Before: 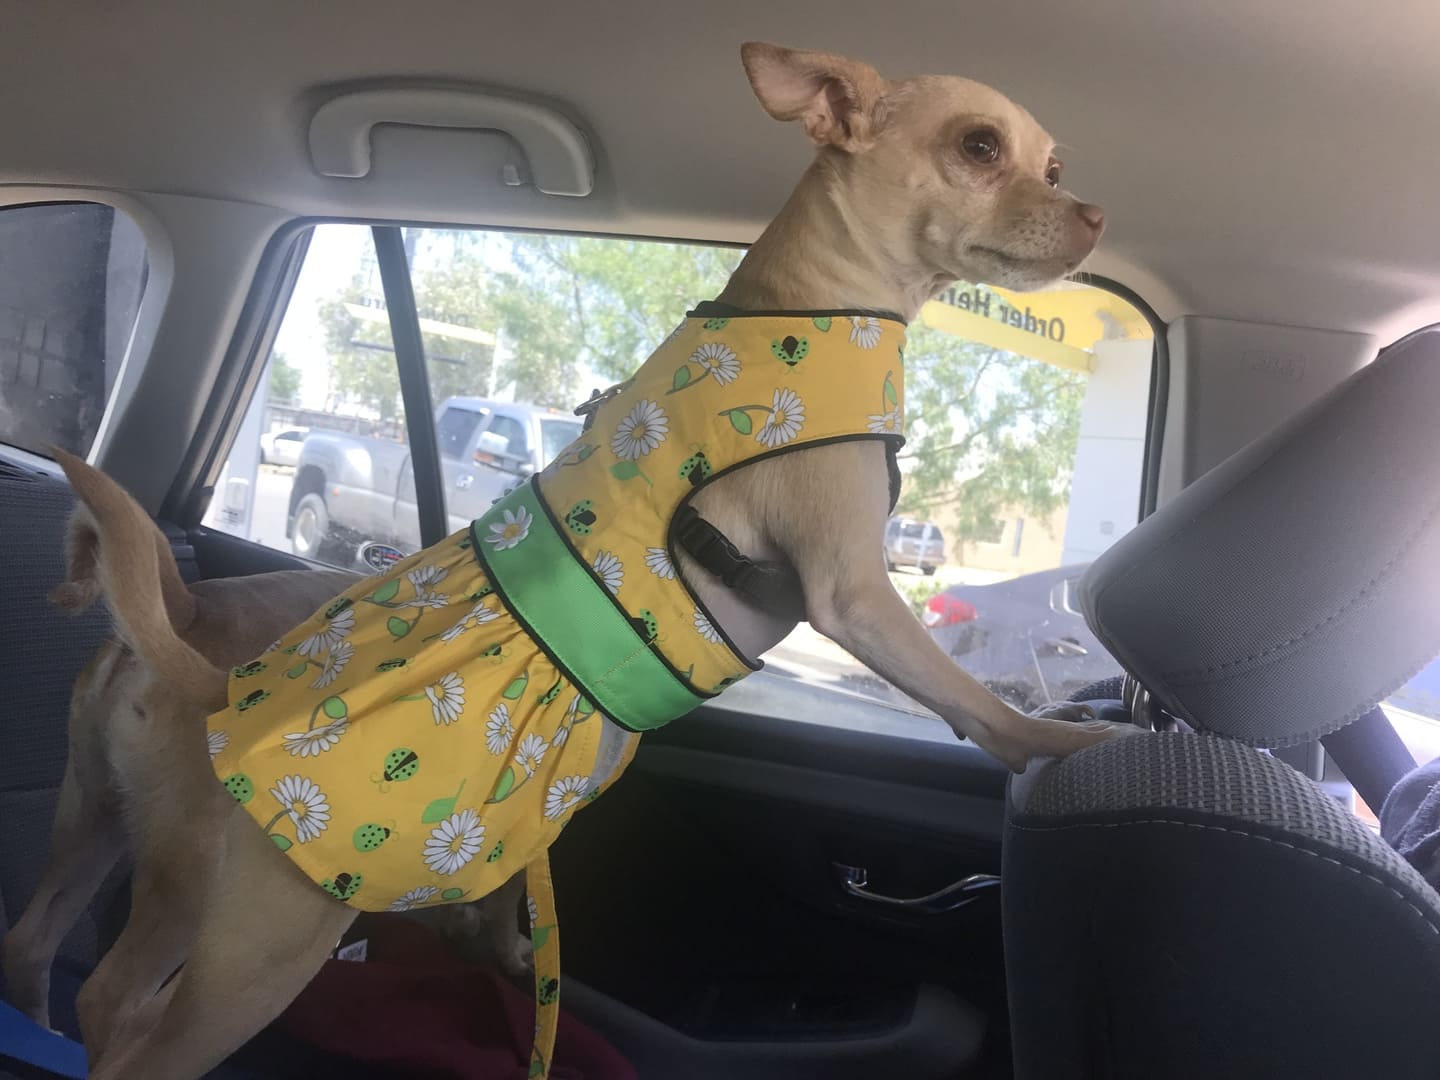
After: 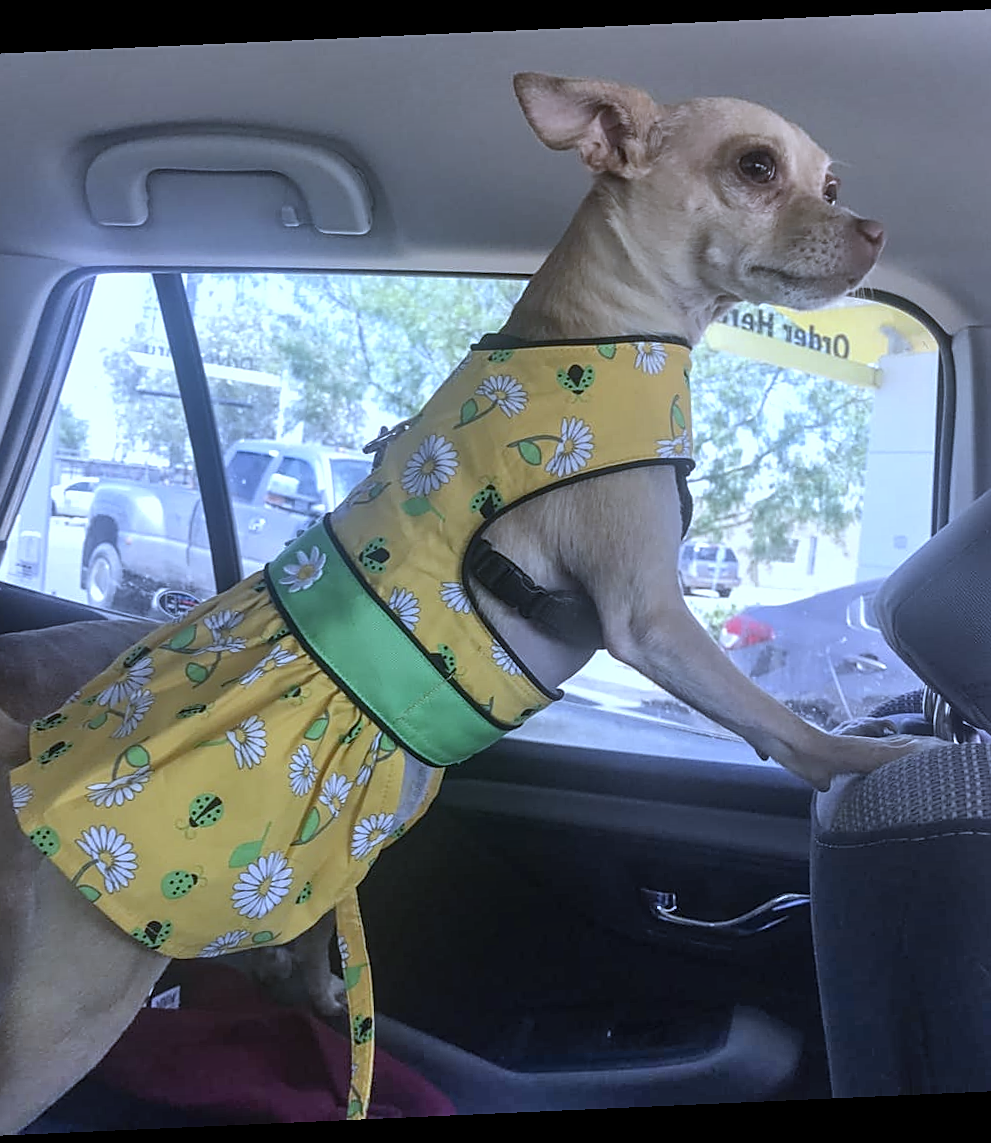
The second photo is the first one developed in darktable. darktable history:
sharpen: on, module defaults
local contrast: detail 130%
rotate and perspective: rotation -2.56°, automatic cropping off
shadows and highlights: soften with gaussian
white balance: red 0.871, blue 1.249
crop and rotate: left 15.446%, right 17.836%
